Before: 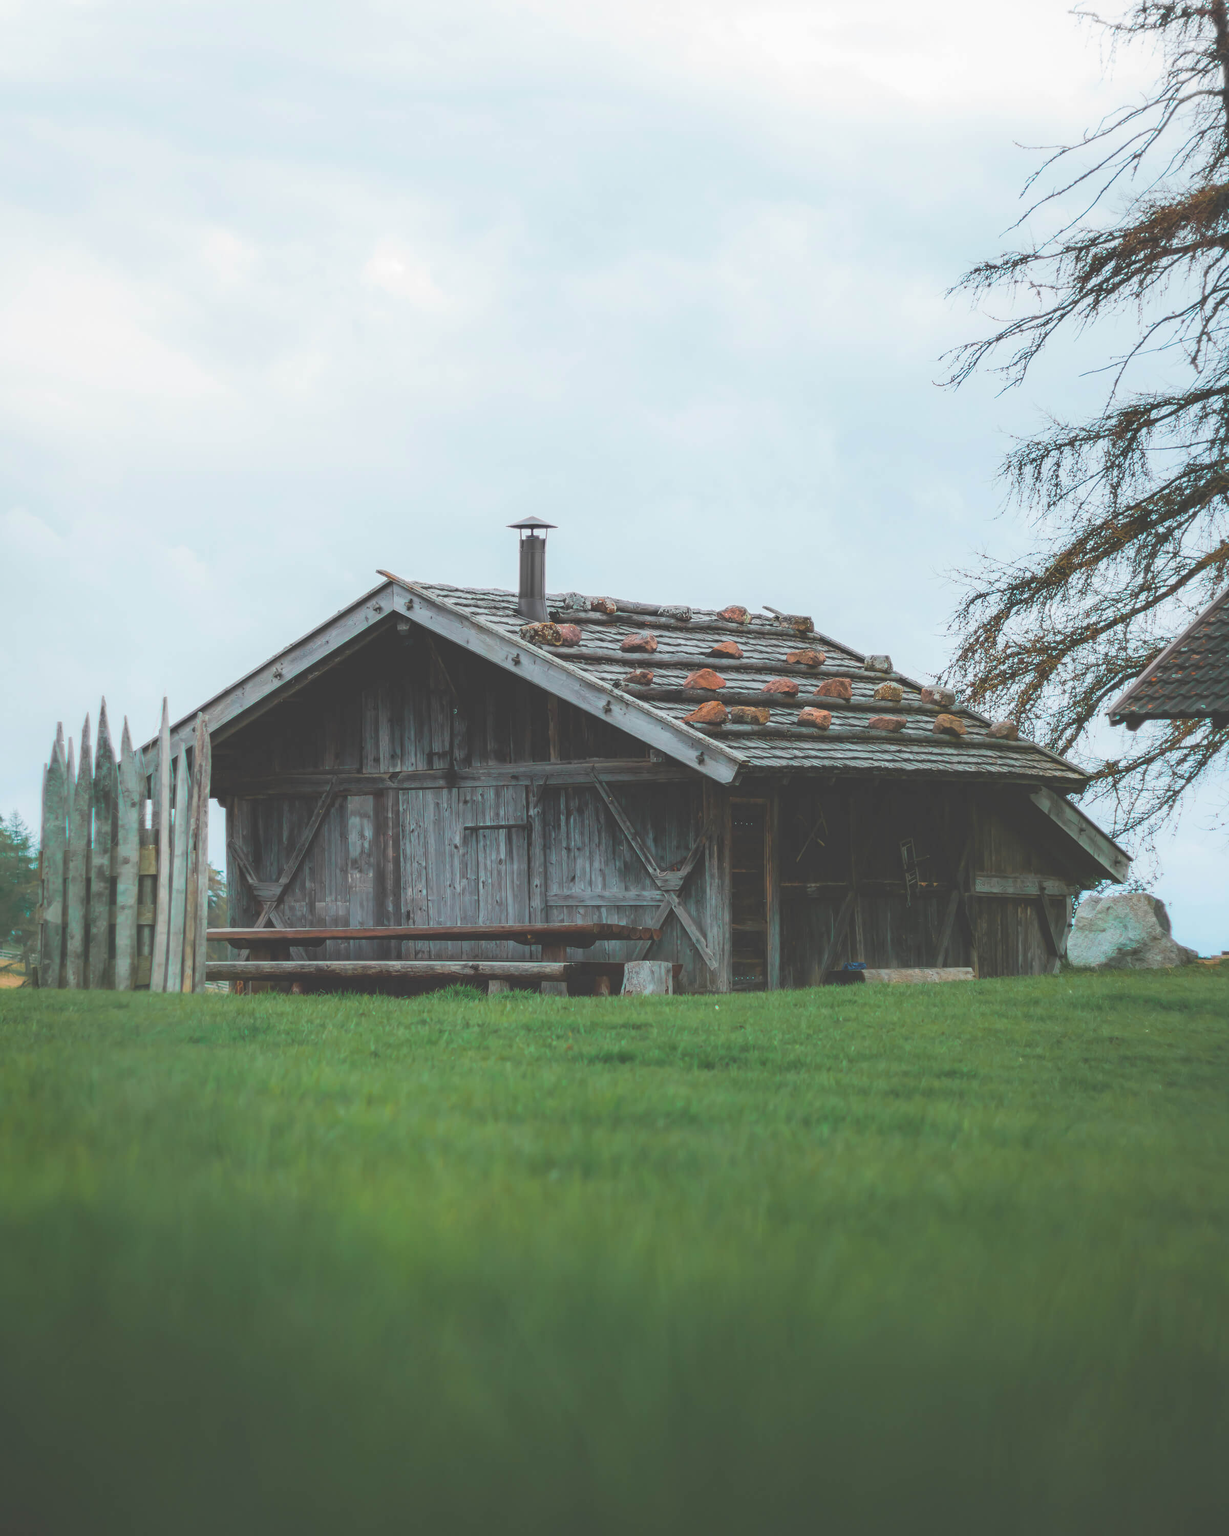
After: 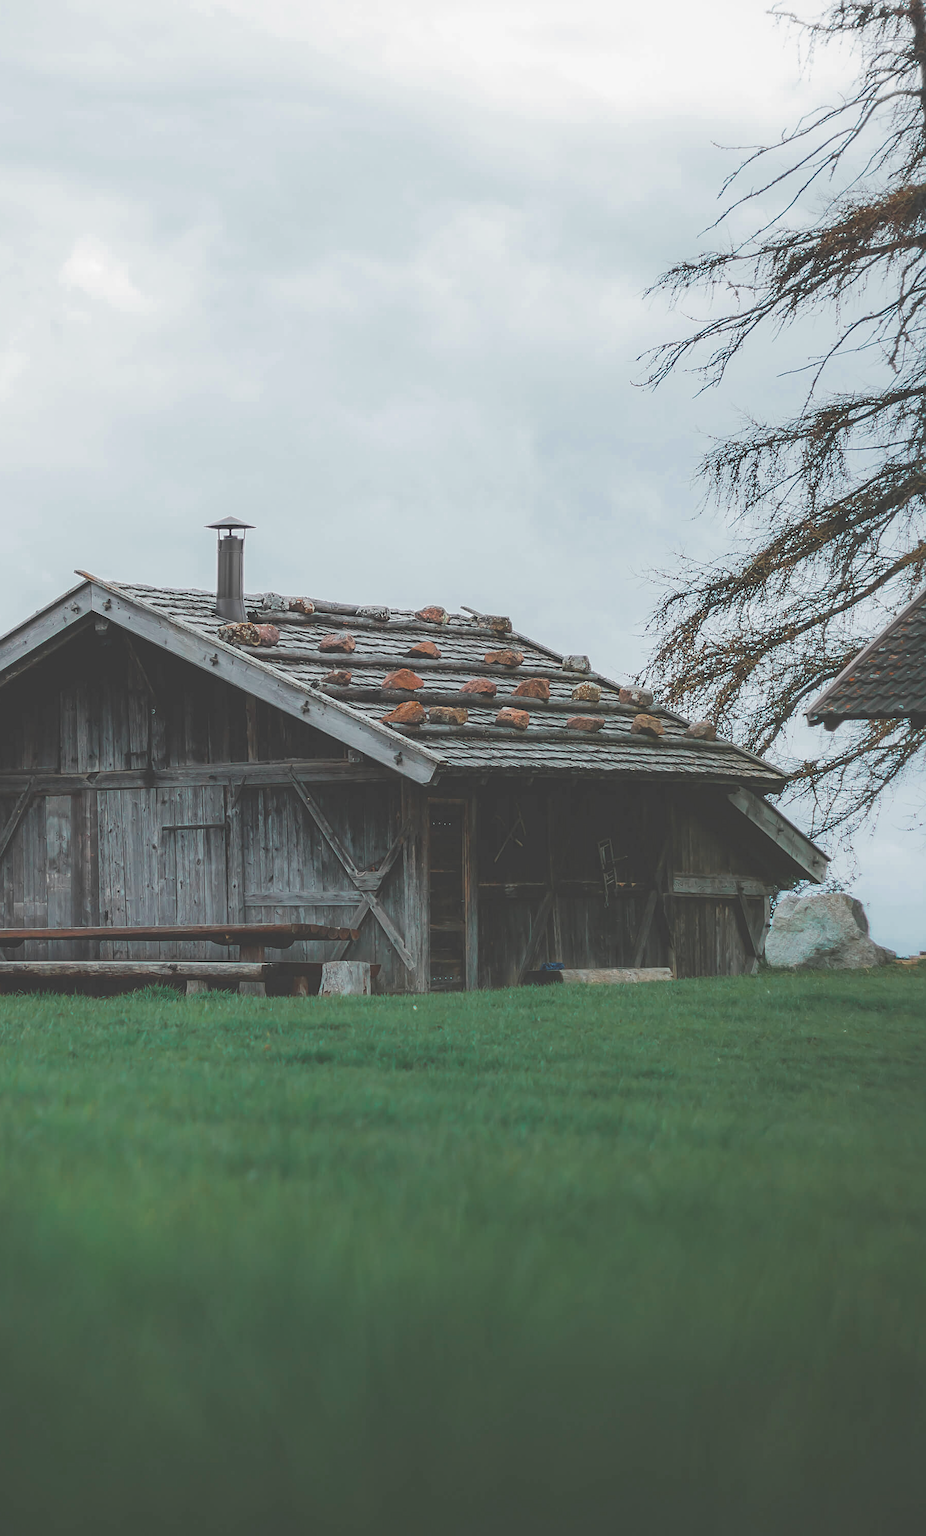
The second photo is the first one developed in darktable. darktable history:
exposure: exposure -0.064 EV, compensate highlight preservation false
color zones: curves: ch0 [(0, 0.5) (0.125, 0.4) (0.25, 0.5) (0.375, 0.4) (0.5, 0.4) (0.625, 0.35) (0.75, 0.35) (0.875, 0.5)]; ch1 [(0, 0.35) (0.125, 0.45) (0.25, 0.35) (0.375, 0.35) (0.5, 0.35) (0.625, 0.35) (0.75, 0.45) (0.875, 0.35)]; ch2 [(0, 0.6) (0.125, 0.5) (0.25, 0.5) (0.375, 0.6) (0.5, 0.6) (0.625, 0.5) (0.75, 0.5) (0.875, 0.5)]
sharpen: on, module defaults
crop and rotate: left 24.6%
